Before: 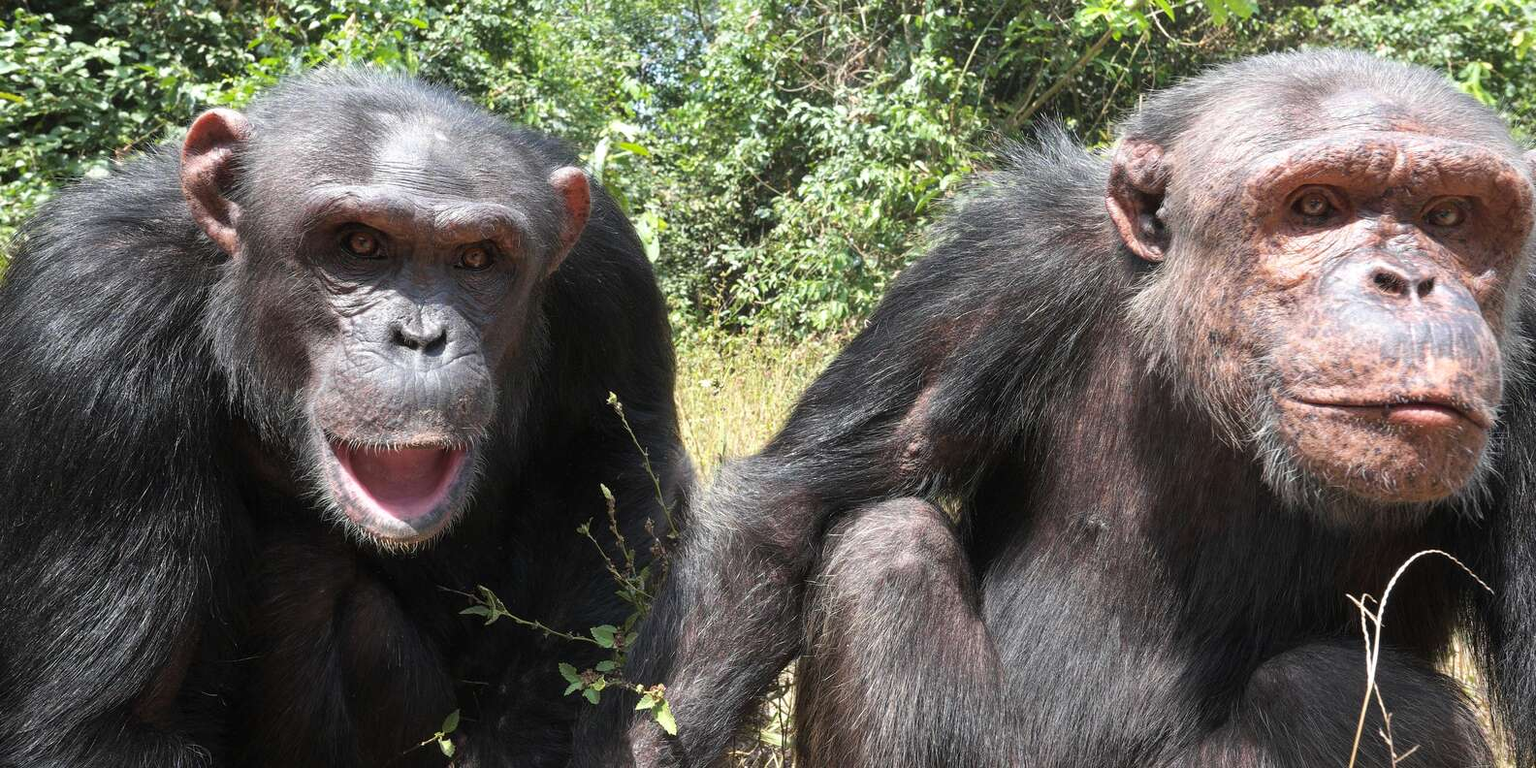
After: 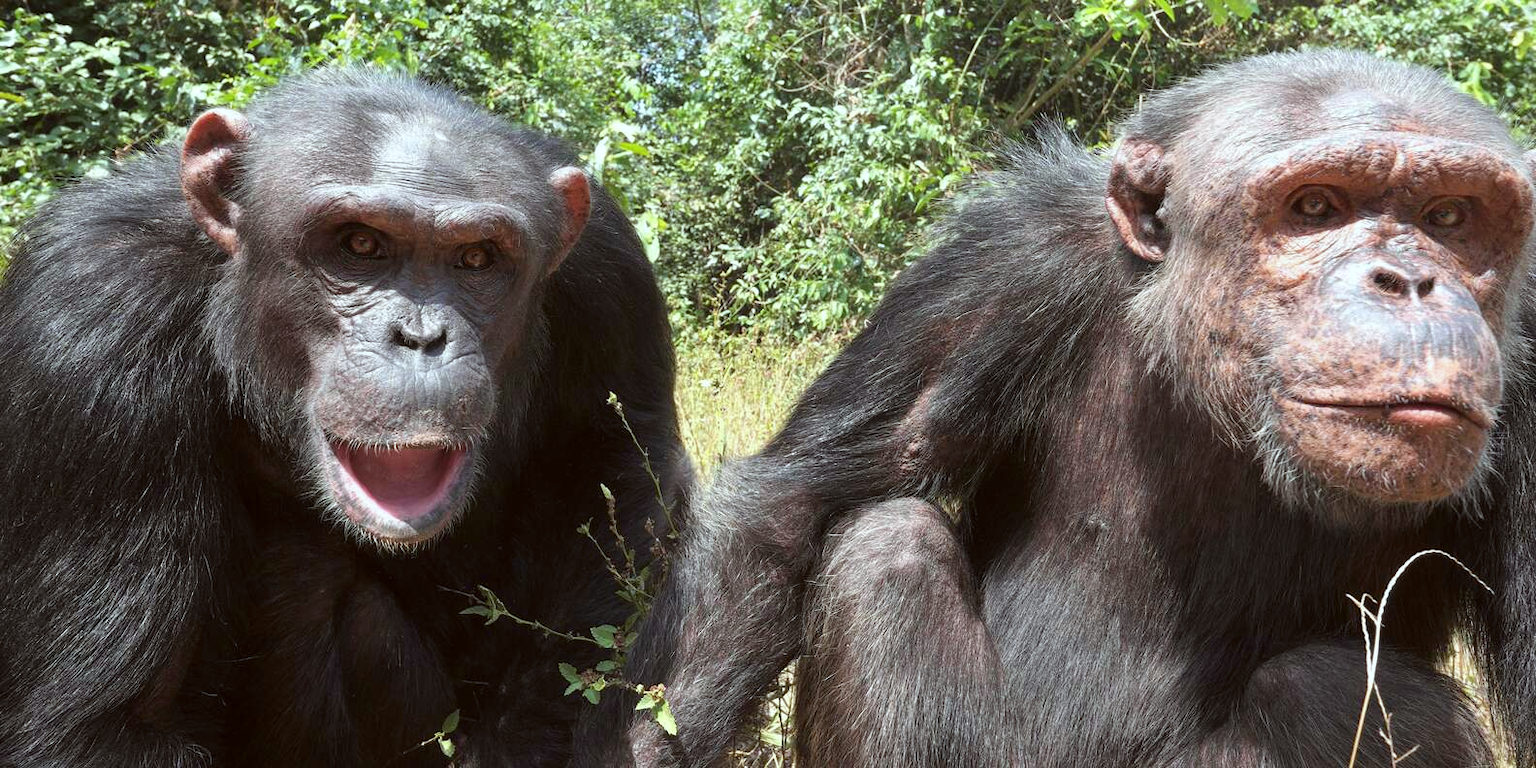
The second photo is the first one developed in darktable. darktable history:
color correction: highlights a* -5.09, highlights b* -3.35, shadows a* 3.76, shadows b* 4.19
